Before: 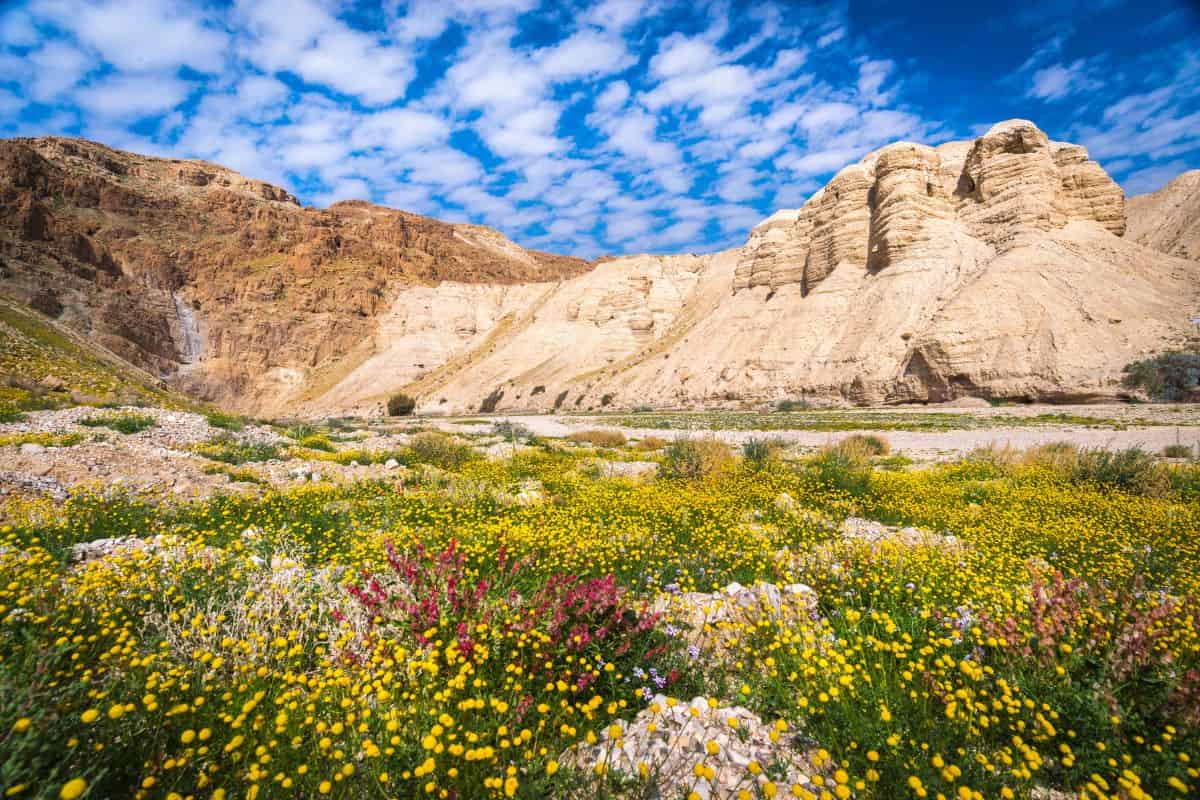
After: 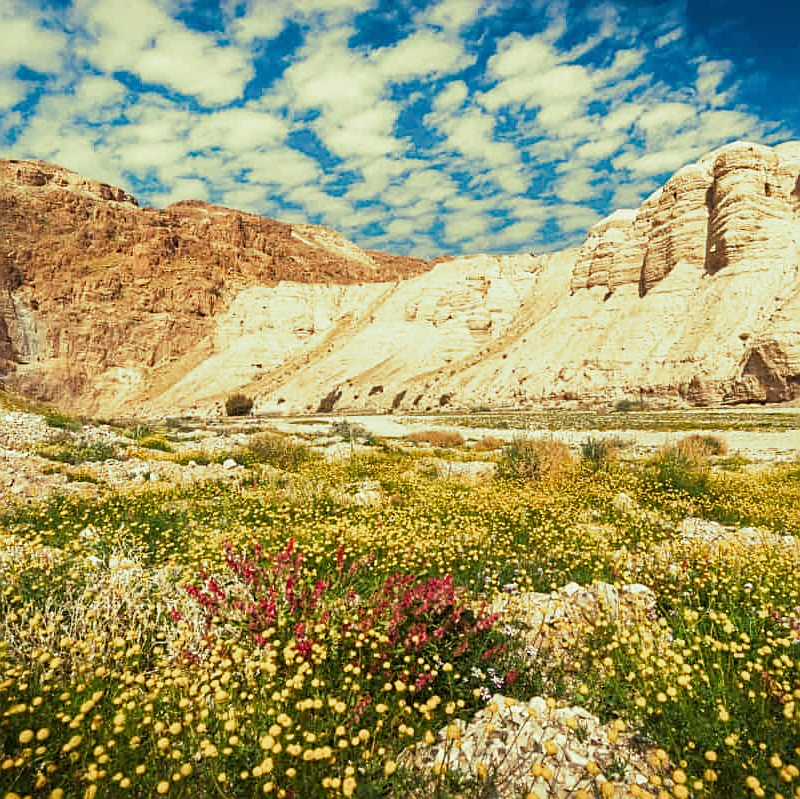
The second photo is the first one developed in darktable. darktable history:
crop and rotate: left 13.537%, right 19.796%
sharpen: on, module defaults
white balance: red 1.08, blue 0.791
rotate and perspective: automatic cropping original format, crop left 0, crop top 0
split-toning: shadows › hue 290.82°, shadows › saturation 0.34, highlights › saturation 0.38, balance 0, compress 50%
